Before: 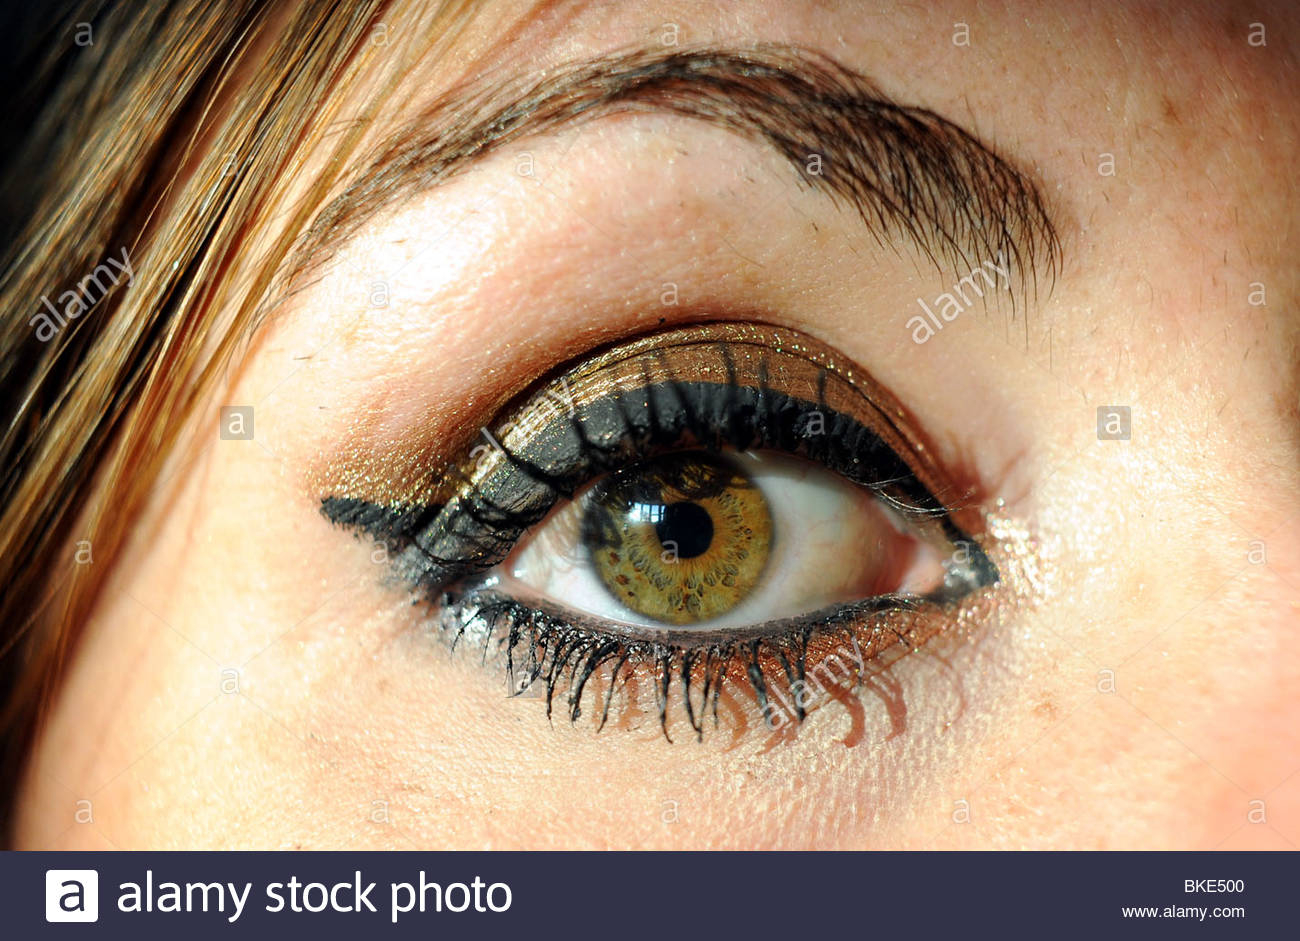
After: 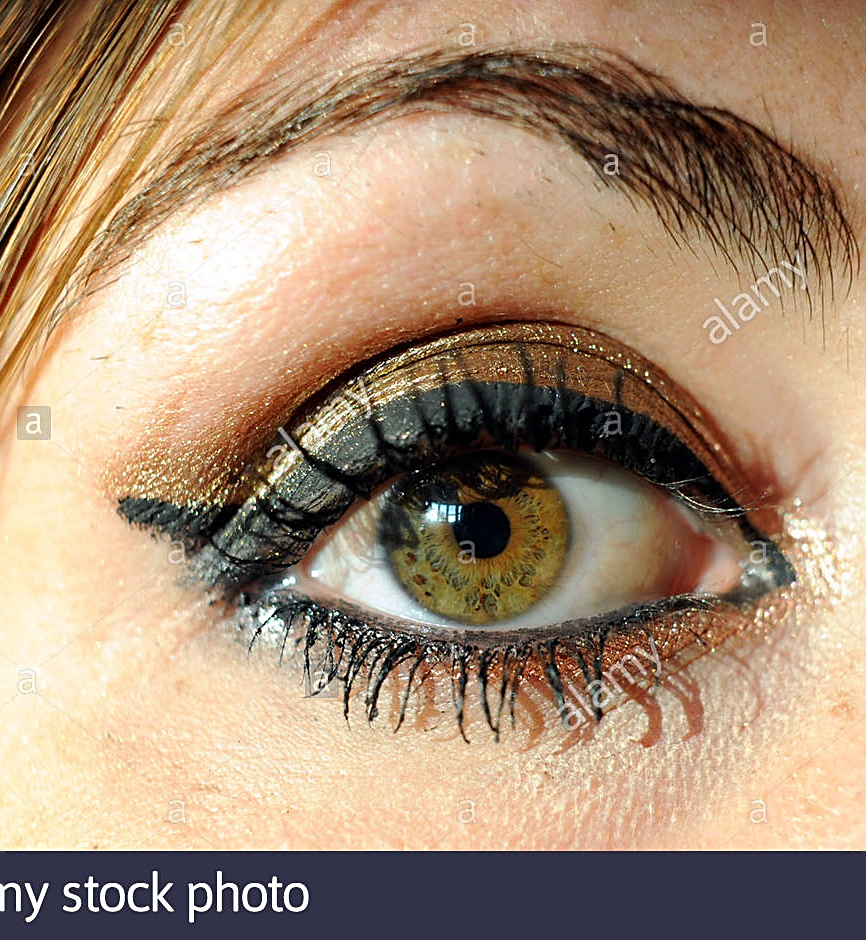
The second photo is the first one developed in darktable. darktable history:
crop and rotate: left 15.643%, right 17.718%
sharpen: on, module defaults
